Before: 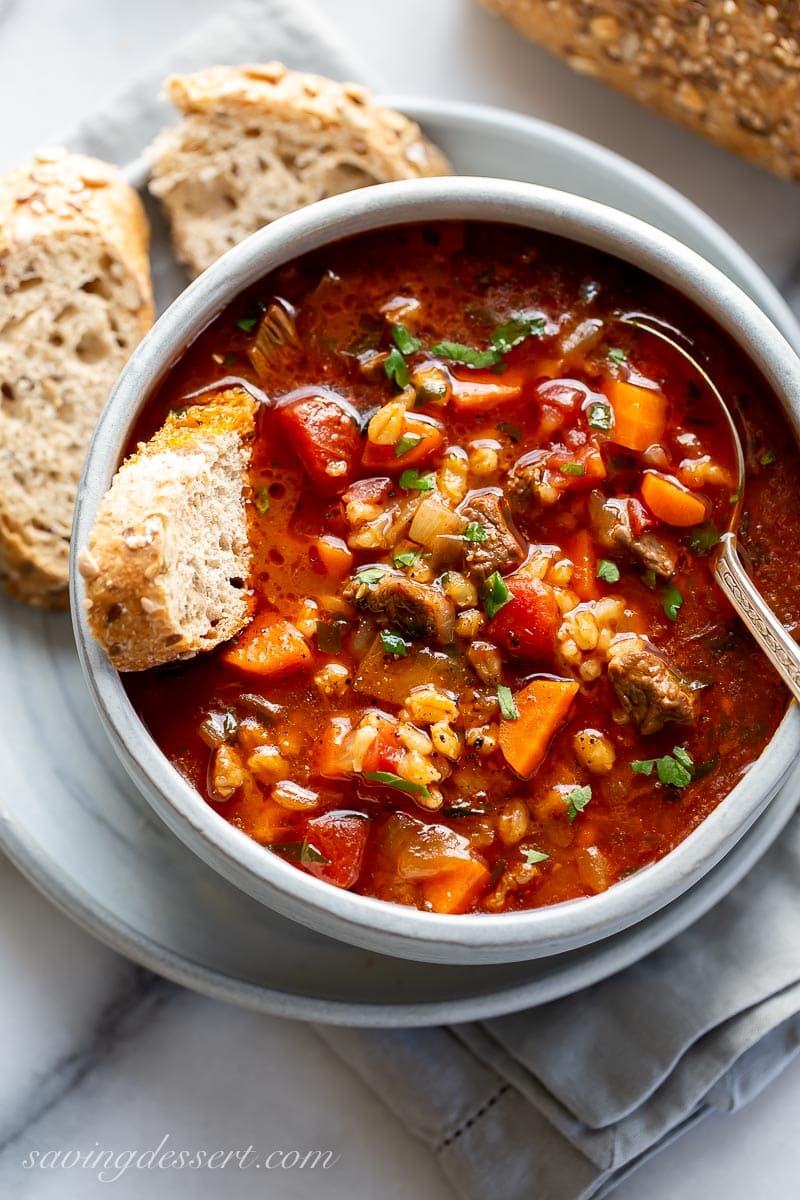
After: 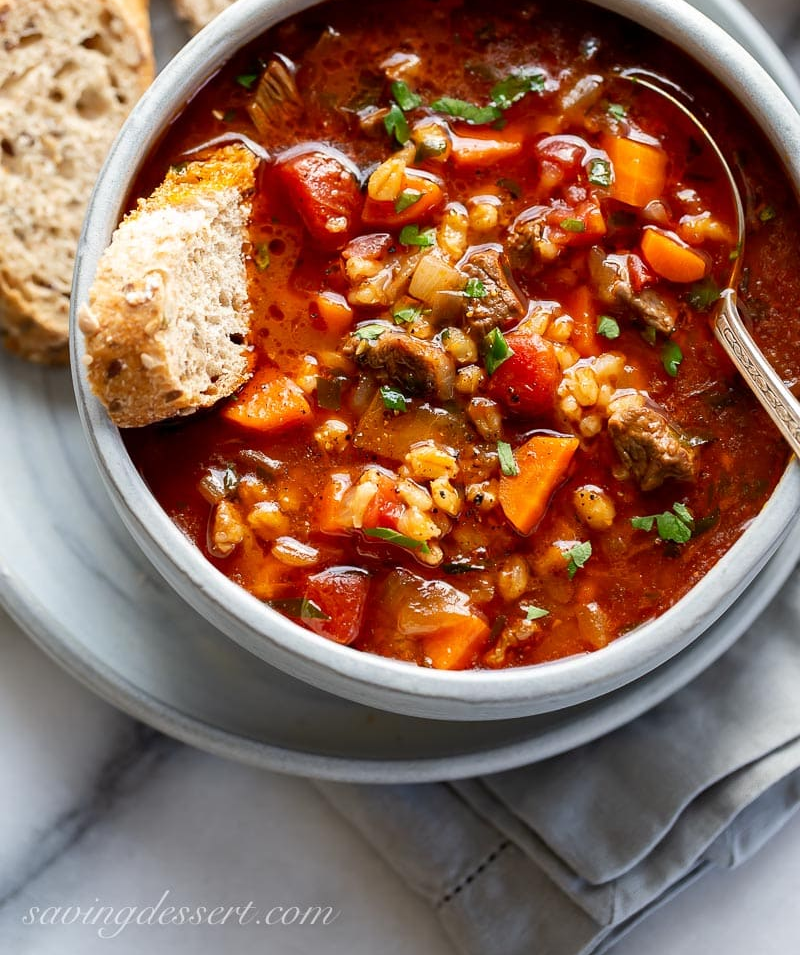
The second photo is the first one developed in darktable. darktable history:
crop and rotate: top 20.334%
